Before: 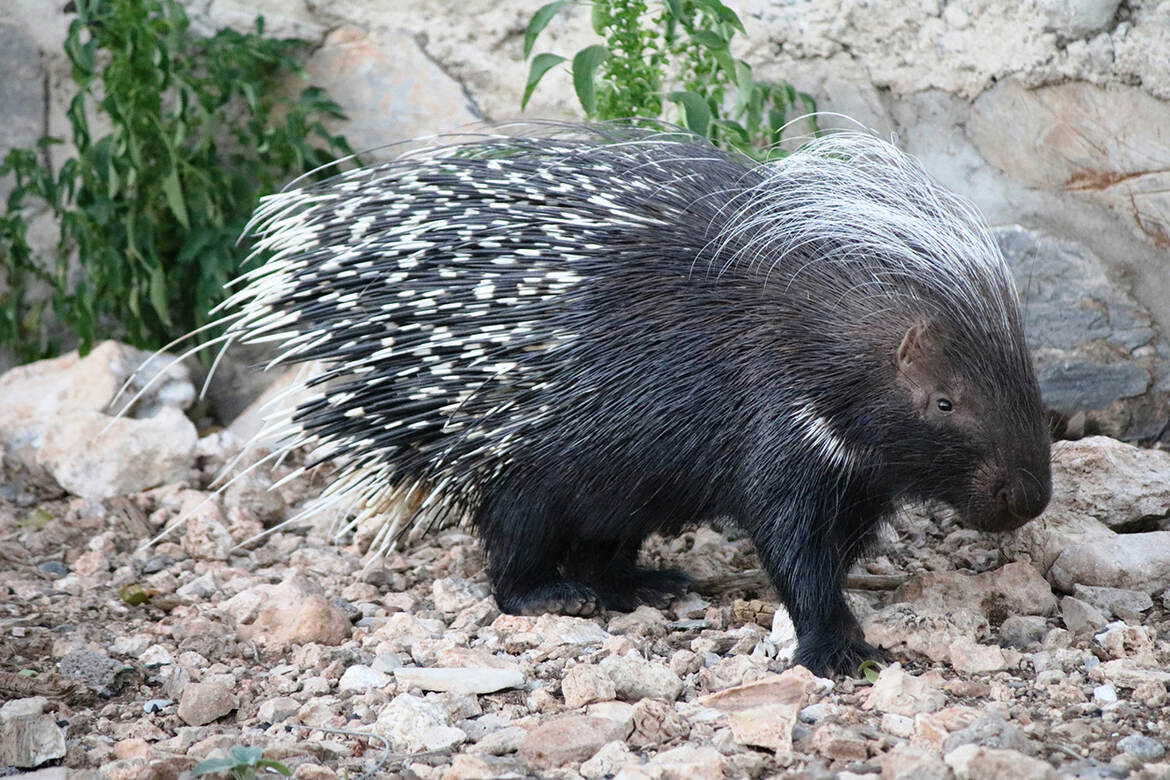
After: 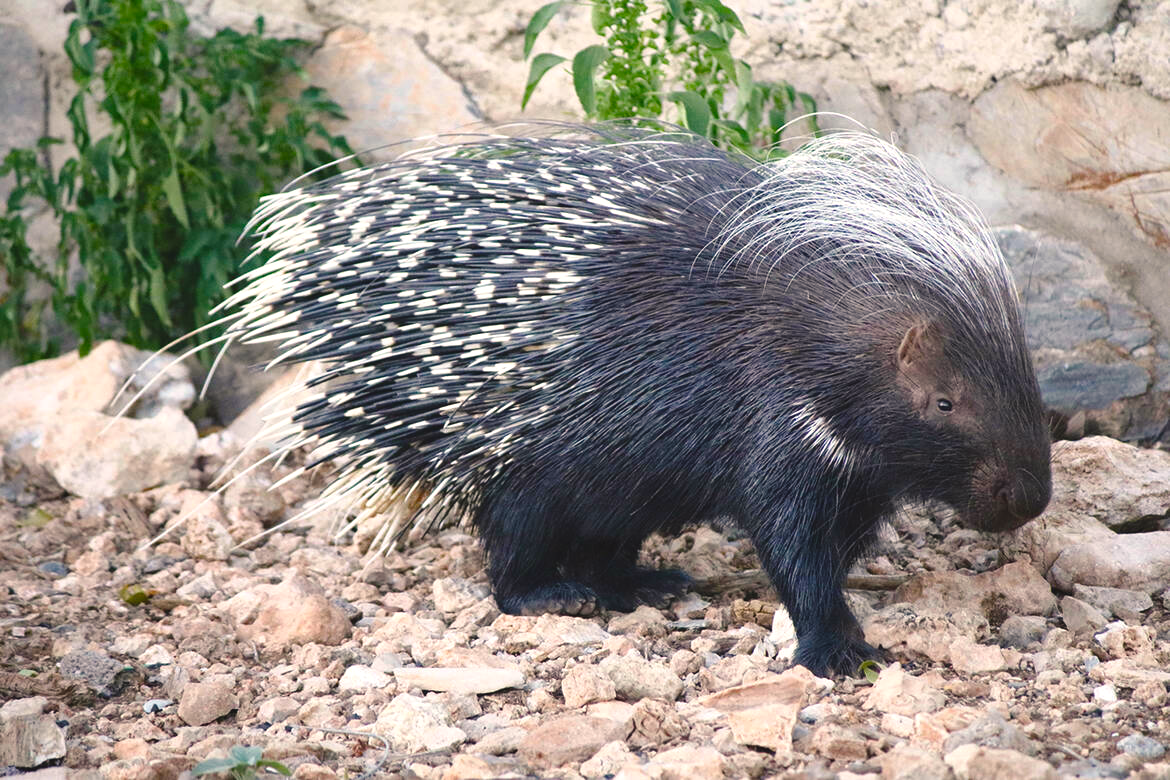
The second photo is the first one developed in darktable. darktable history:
exposure: exposure 0.217 EV, compensate highlight preservation false
color balance rgb: shadows lift › chroma 2%, shadows lift › hue 247.2°, power › chroma 0.3%, power › hue 25.2°, highlights gain › chroma 3%, highlights gain › hue 60°, global offset › luminance 0.75%, perceptual saturation grading › global saturation 20%, perceptual saturation grading › highlights -20%, perceptual saturation grading › shadows 30%, global vibrance 20%
